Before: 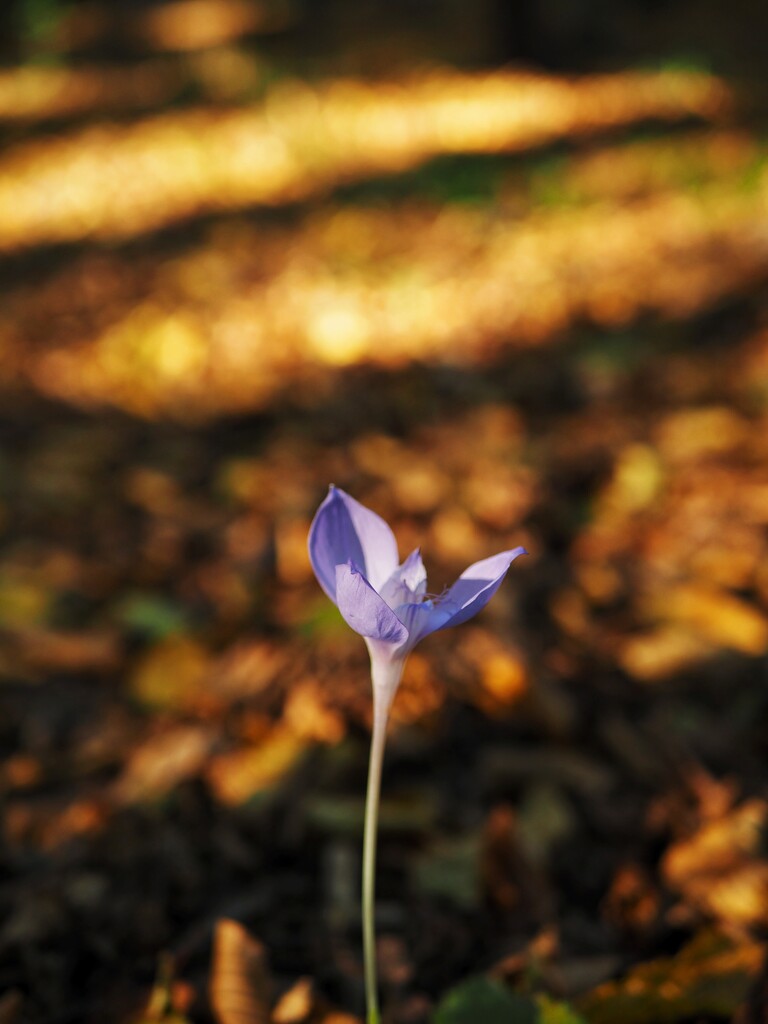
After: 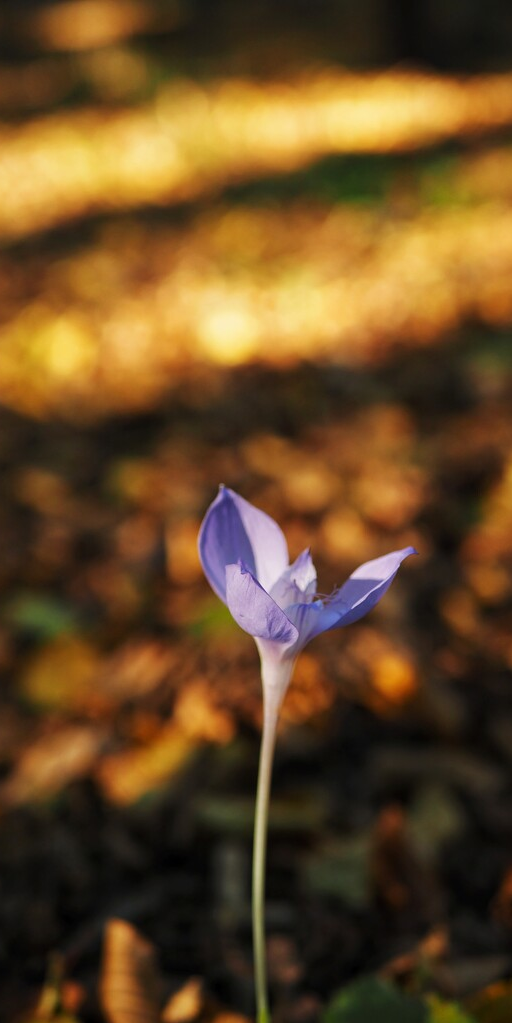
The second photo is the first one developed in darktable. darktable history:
crop and rotate: left 14.352%, right 18.974%
